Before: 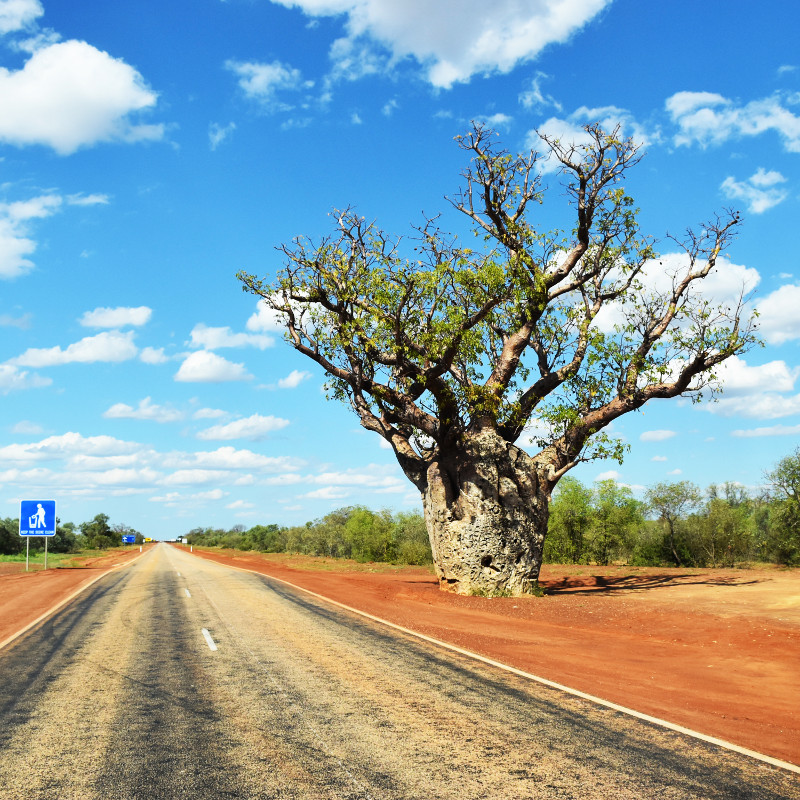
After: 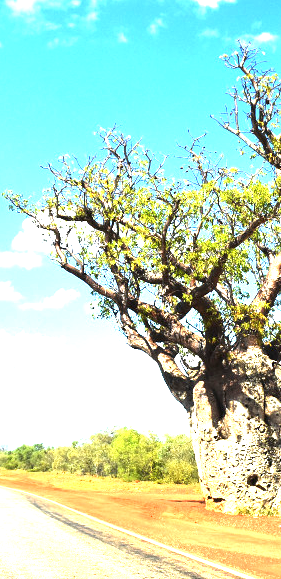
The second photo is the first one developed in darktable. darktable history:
crop and rotate: left 29.476%, top 10.214%, right 35.32%, bottom 17.333%
exposure: black level correction 0, exposure 1.741 EV, compensate exposure bias true, compensate highlight preservation false
